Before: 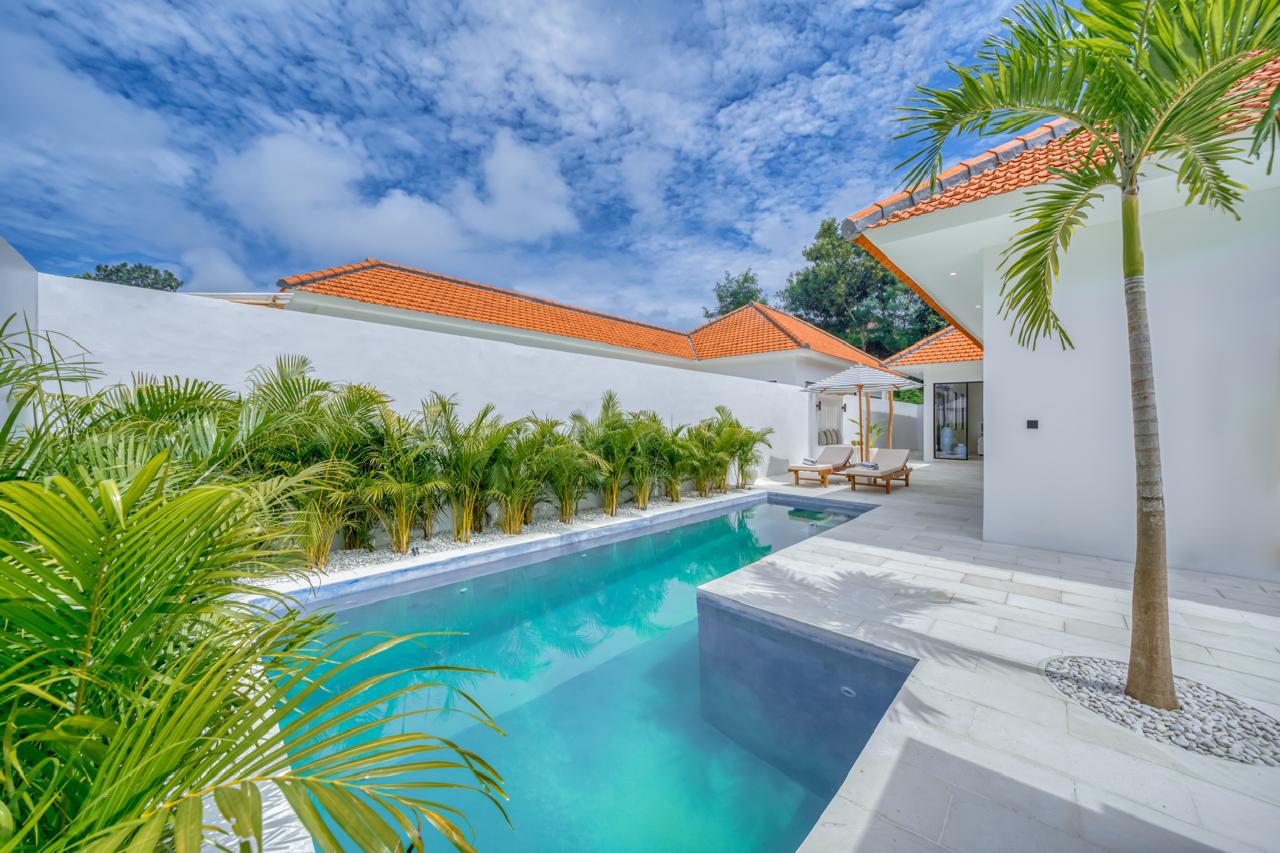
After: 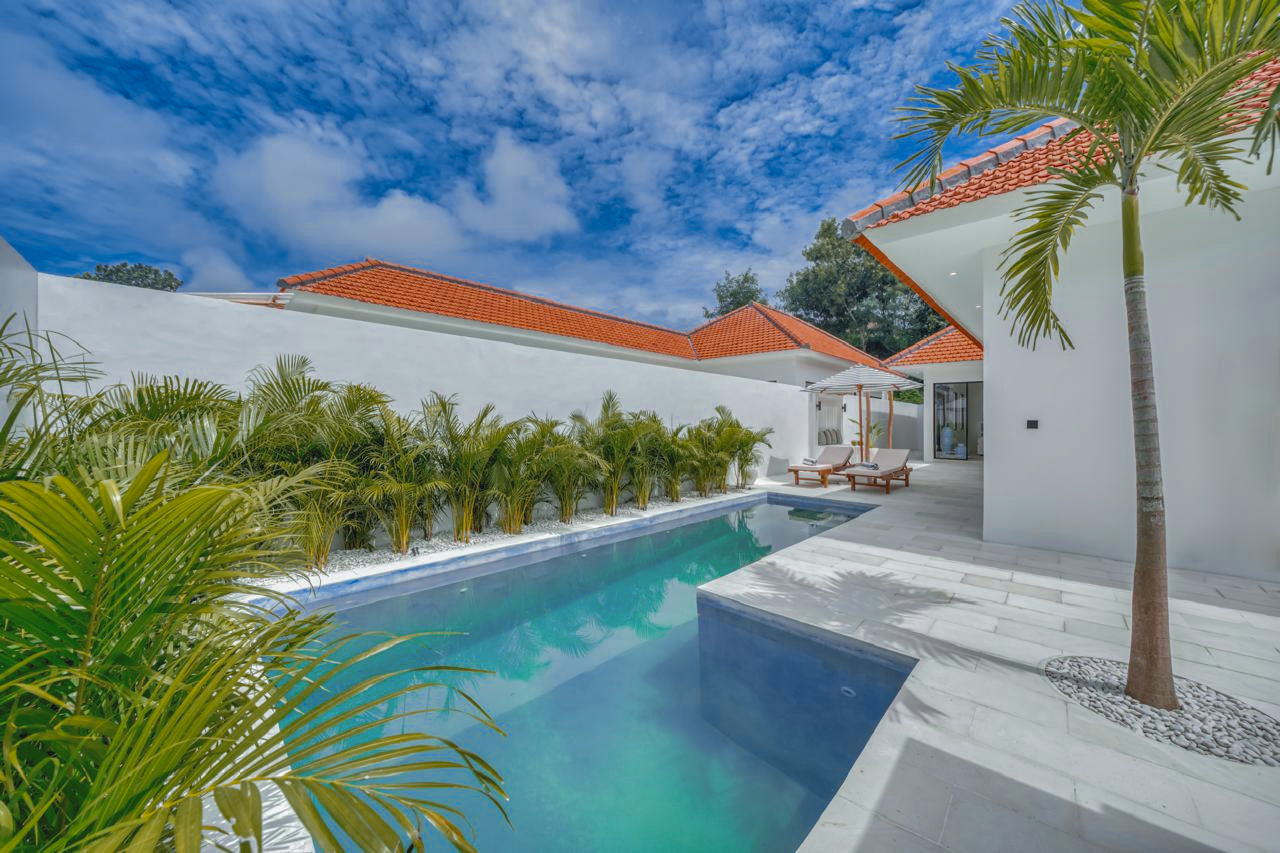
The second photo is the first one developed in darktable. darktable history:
shadows and highlights: soften with gaussian
tone curve: curves: ch0 [(0, 0.046) (0.04, 0.074) (0.883, 0.858) (1, 1)]; ch1 [(0, 0) (0.146, 0.159) (0.338, 0.365) (0.417, 0.455) (0.489, 0.486) (0.504, 0.502) (0.529, 0.537) (0.563, 0.567) (1, 1)]; ch2 [(0, 0) (0.307, 0.298) (0.388, 0.375) (0.443, 0.456) (0.485, 0.492) (0.544, 0.525) (1, 1)], color space Lab, independent channels, preserve colors none
color zones: curves: ch0 [(0, 0.425) (0.143, 0.422) (0.286, 0.42) (0.429, 0.419) (0.571, 0.419) (0.714, 0.42) (0.857, 0.422) (1, 0.425)]
